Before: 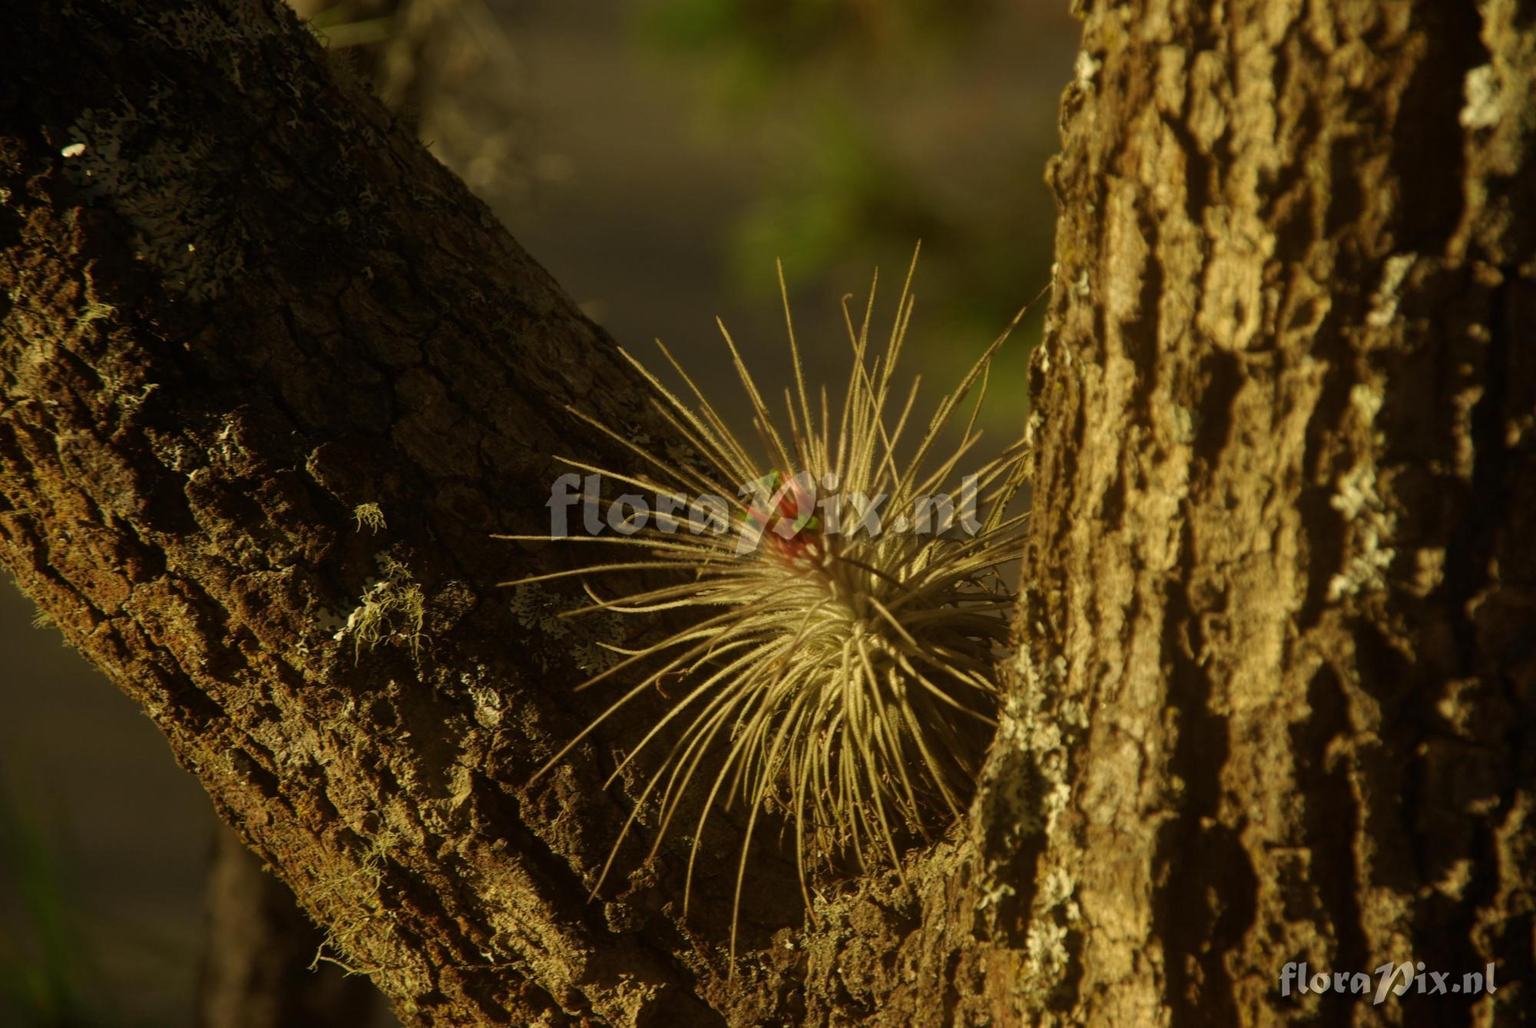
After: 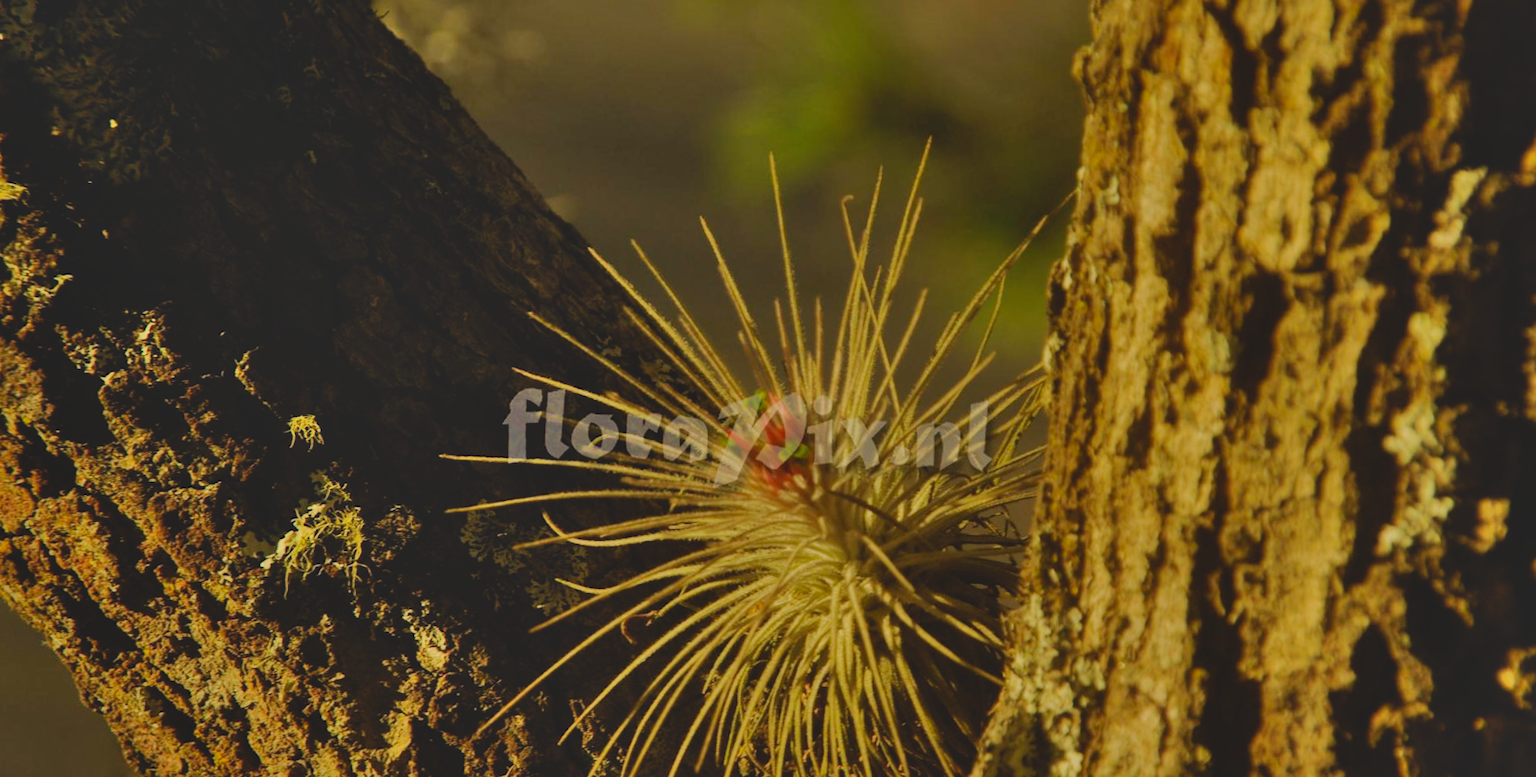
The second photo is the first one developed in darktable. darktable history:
crop: left 5.596%, top 10.314%, right 3.534%, bottom 19.395%
filmic rgb: black relative exposure -7.65 EV, white relative exposure 4.56 EV, hardness 3.61
rotate and perspective: rotation 1.57°, crop left 0.018, crop right 0.982, crop top 0.039, crop bottom 0.961
shadows and highlights: soften with gaussian
contrast brightness saturation: contrast -0.19, saturation 0.19
